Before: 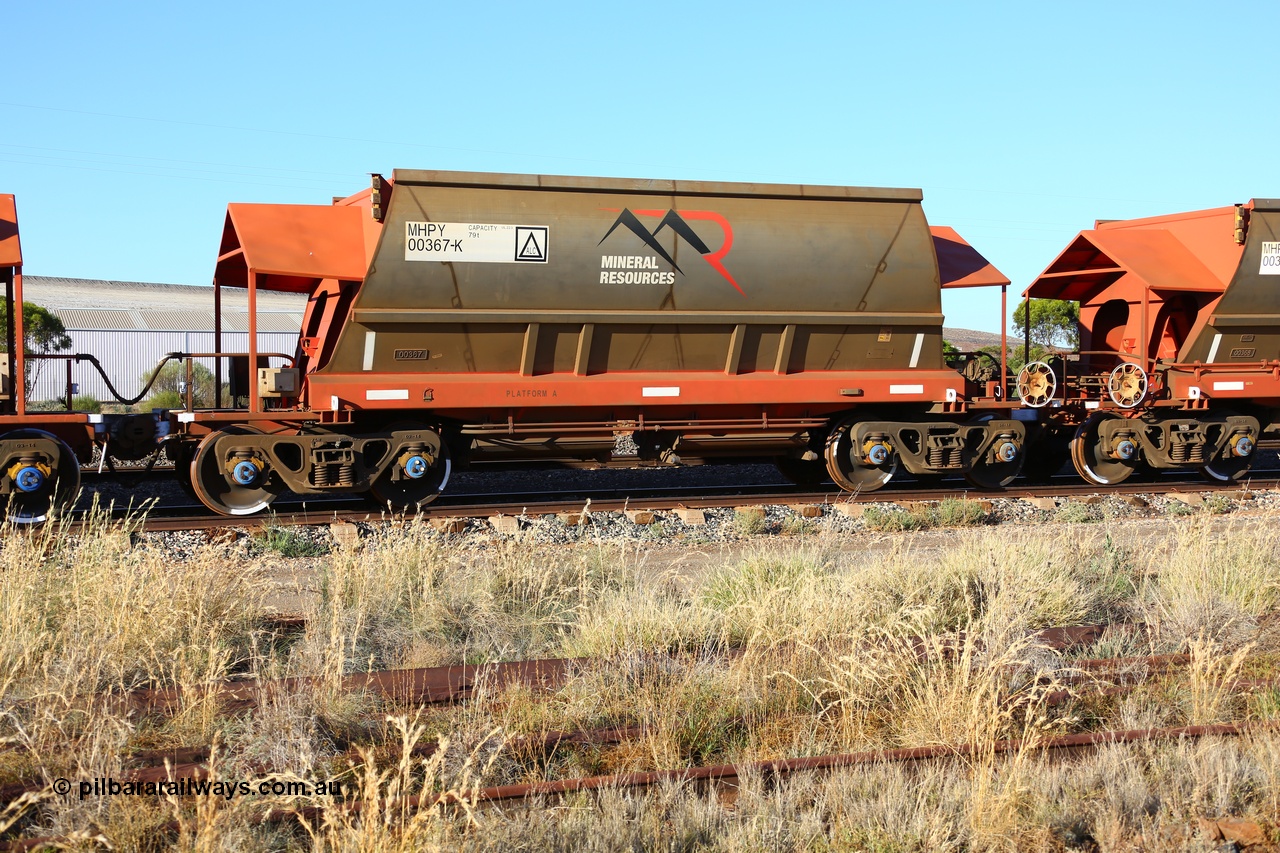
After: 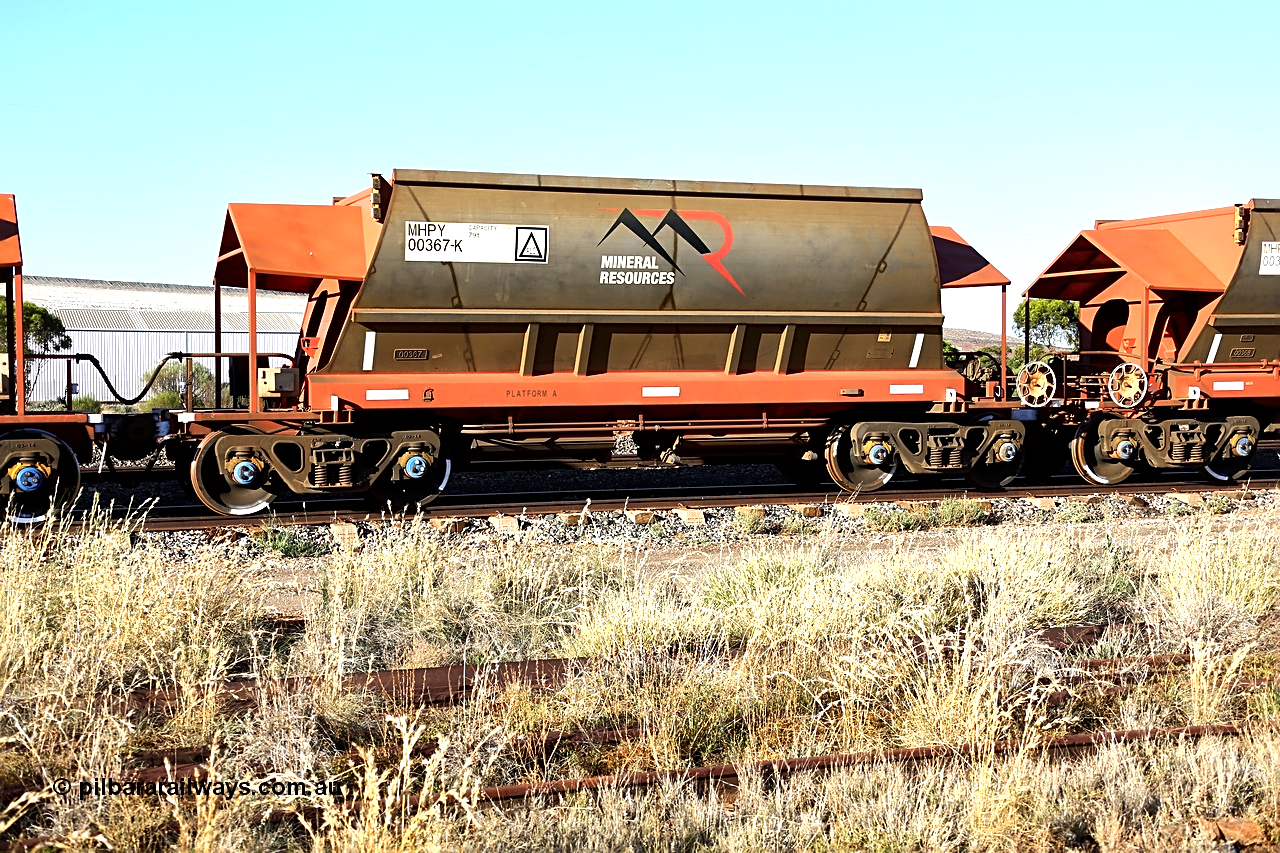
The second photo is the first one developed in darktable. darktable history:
sharpen: on, module defaults
tone equalizer: -8 EV -0.75 EV, -7 EV -0.7 EV, -6 EV -0.6 EV, -5 EV -0.4 EV, -3 EV 0.4 EV, -2 EV 0.6 EV, -1 EV 0.7 EV, +0 EV 0.75 EV, edges refinement/feathering 500, mask exposure compensation -1.57 EV, preserve details no
local contrast: mode bilateral grid, contrast 20, coarseness 50, detail 171%, midtone range 0.2
